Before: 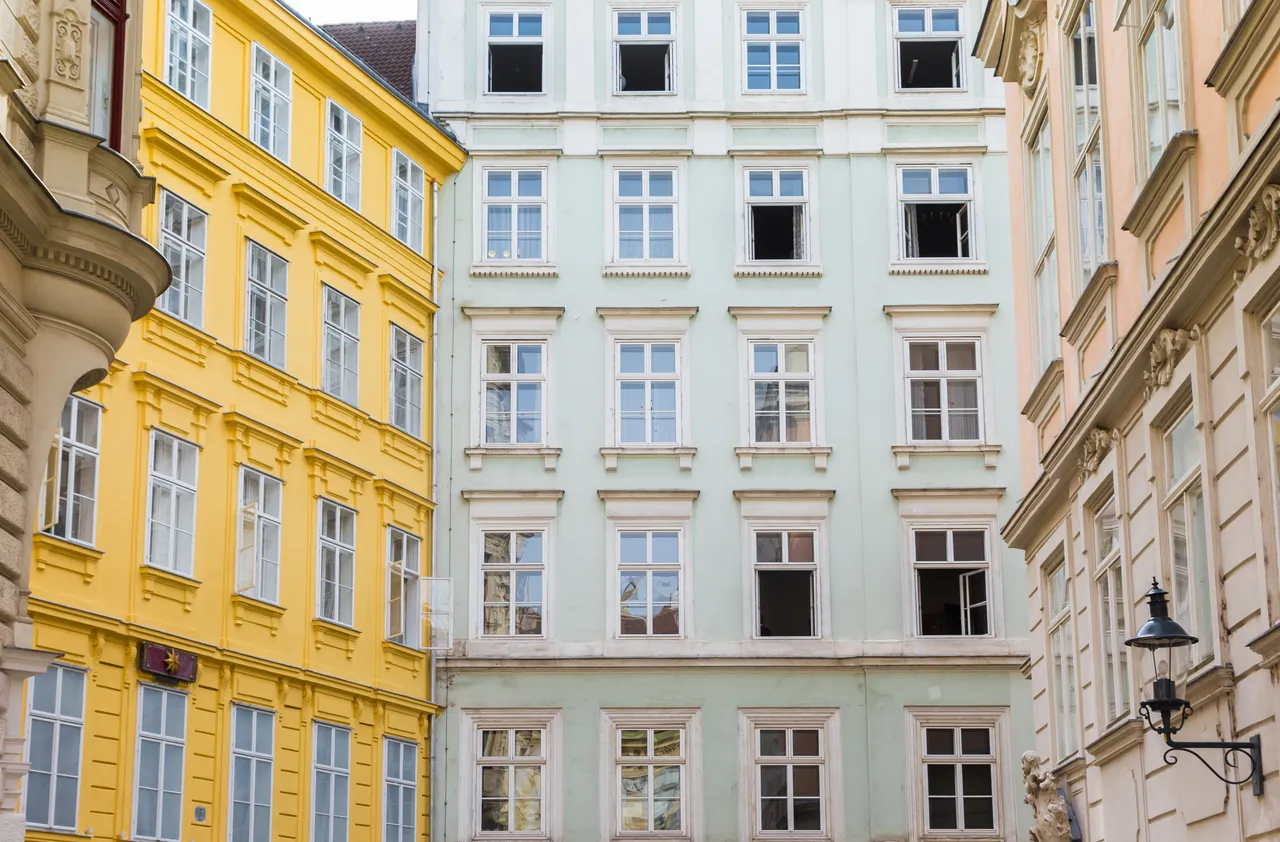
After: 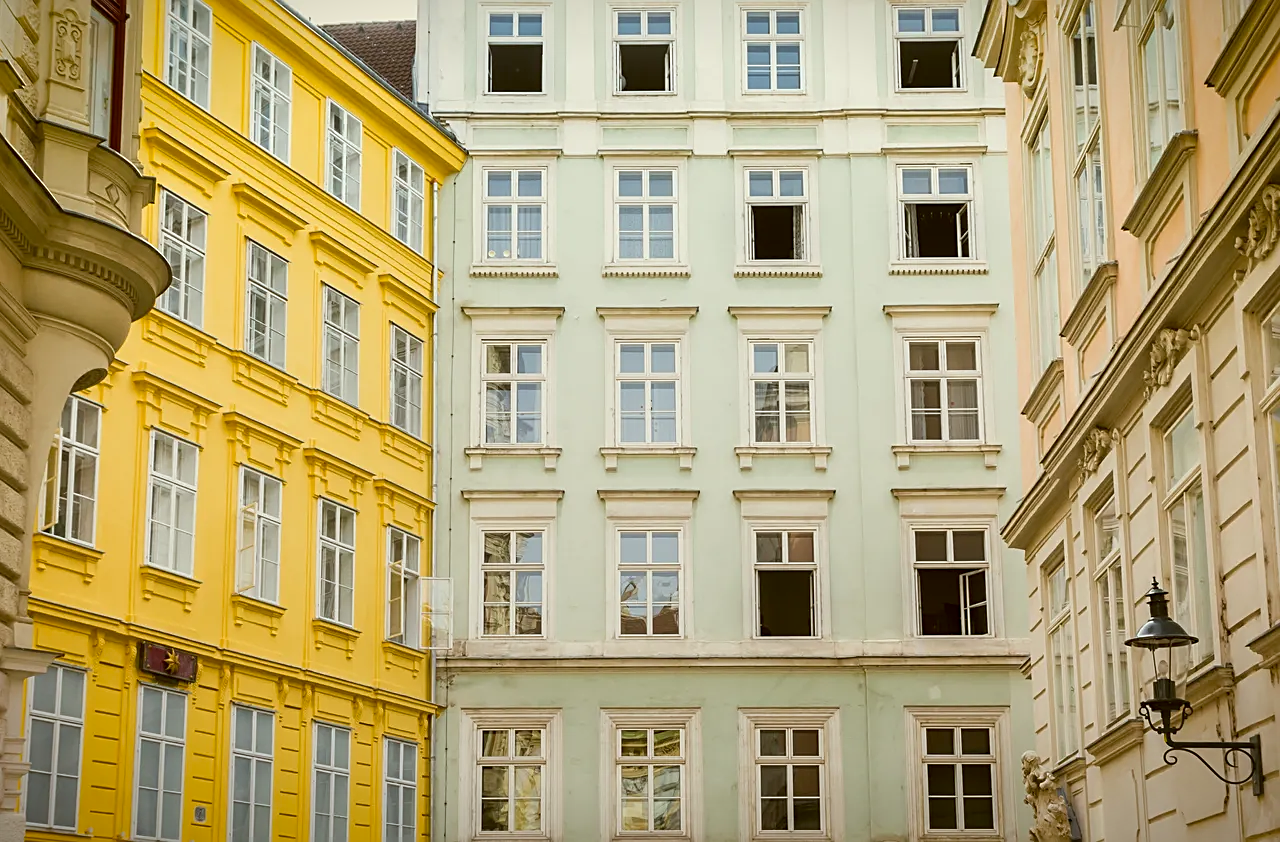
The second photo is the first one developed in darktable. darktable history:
sharpen: on, module defaults
color correction: highlights a* -1.43, highlights b* 10.12, shadows a* 0.395, shadows b* 19.35
tone equalizer: on, module defaults
vignetting: fall-off start 98.29%, fall-off radius 100%, brightness -1, saturation 0.5, width/height ratio 1.428
